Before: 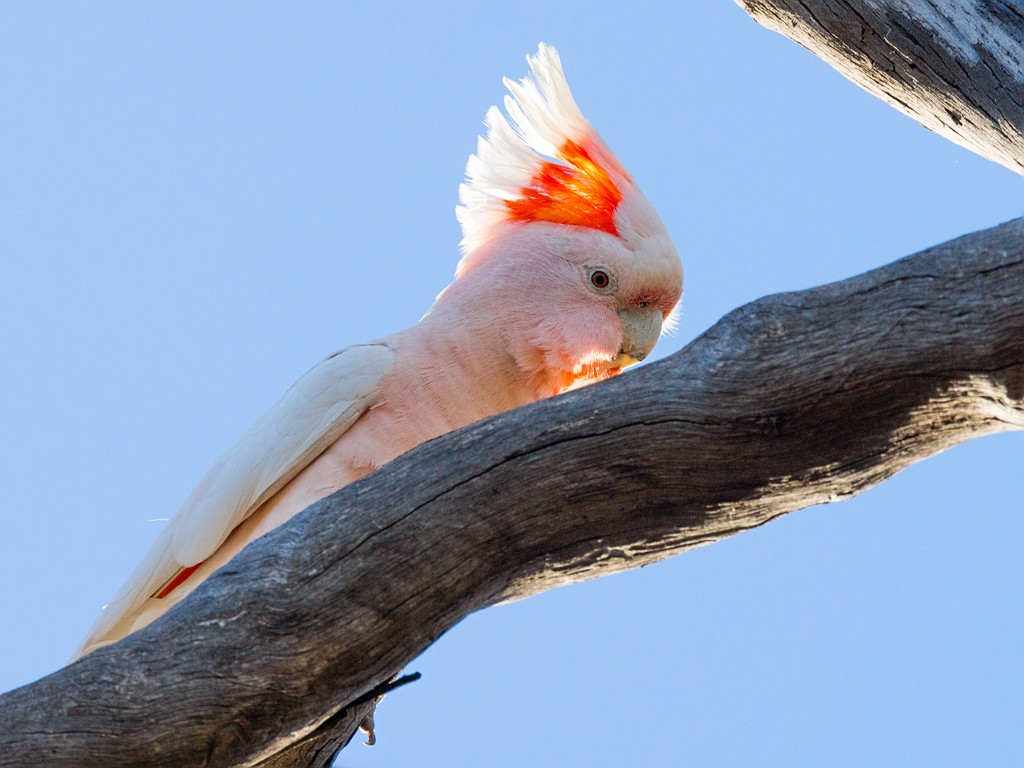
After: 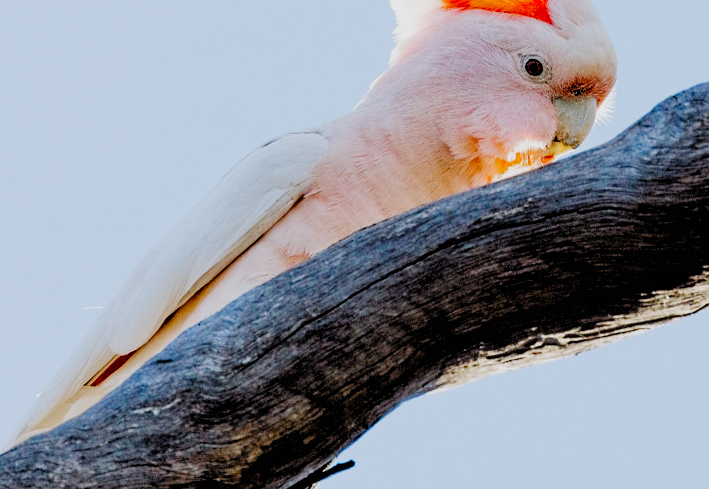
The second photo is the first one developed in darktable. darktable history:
exposure: exposure 0.515 EV, compensate highlight preservation false
white balance: red 0.98, blue 1.034
crop: left 6.488%, top 27.668%, right 24.183%, bottom 8.656%
filmic rgb: black relative exposure -2.85 EV, white relative exposure 4.56 EV, hardness 1.77, contrast 1.25, preserve chrominance no, color science v5 (2021)
